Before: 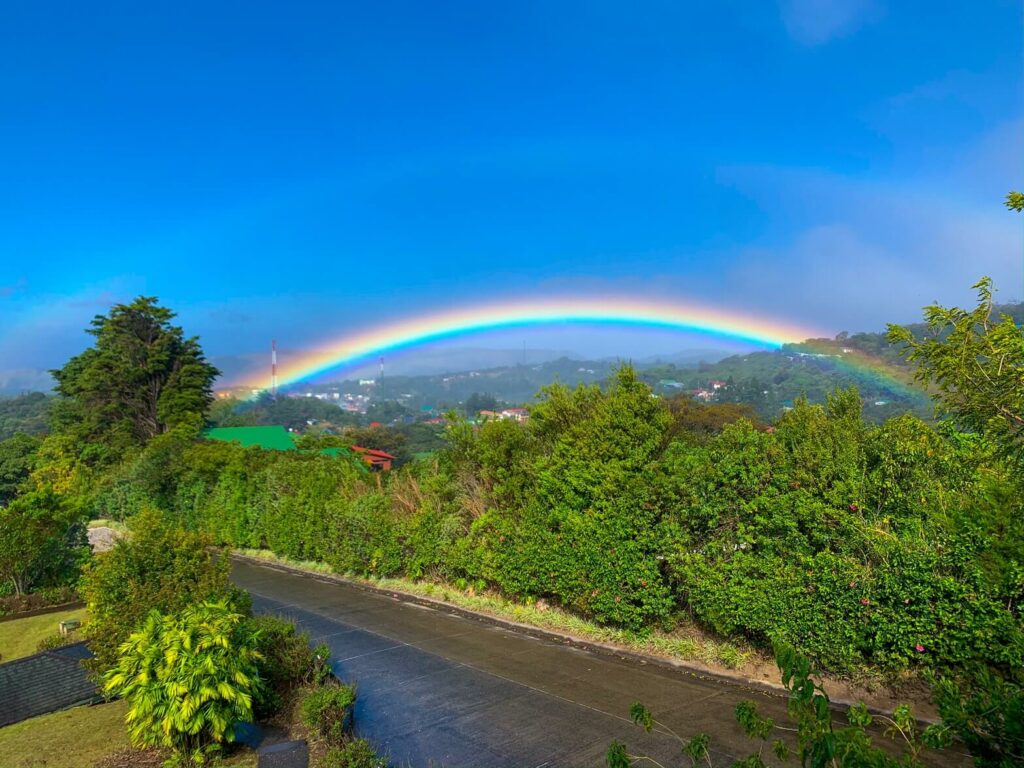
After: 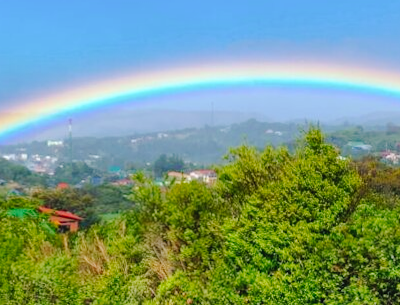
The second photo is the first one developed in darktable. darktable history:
rotate and perspective: rotation 0.226°, lens shift (vertical) -0.042, crop left 0.023, crop right 0.982, crop top 0.006, crop bottom 0.994
crop: left 30%, top 30%, right 30%, bottom 30%
tone curve: curves: ch0 [(0, 0) (0.003, 0.035) (0.011, 0.035) (0.025, 0.035) (0.044, 0.046) (0.069, 0.063) (0.1, 0.084) (0.136, 0.123) (0.177, 0.174) (0.224, 0.232) (0.277, 0.304) (0.335, 0.387) (0.399, 0.476) (0.468, 0.566) (0.543, 0.639) (0.623, 0.714) (0.709, 0.776) (0.801, 0.851) (0.898, 0.921) (1, 1)], preserve colors none
